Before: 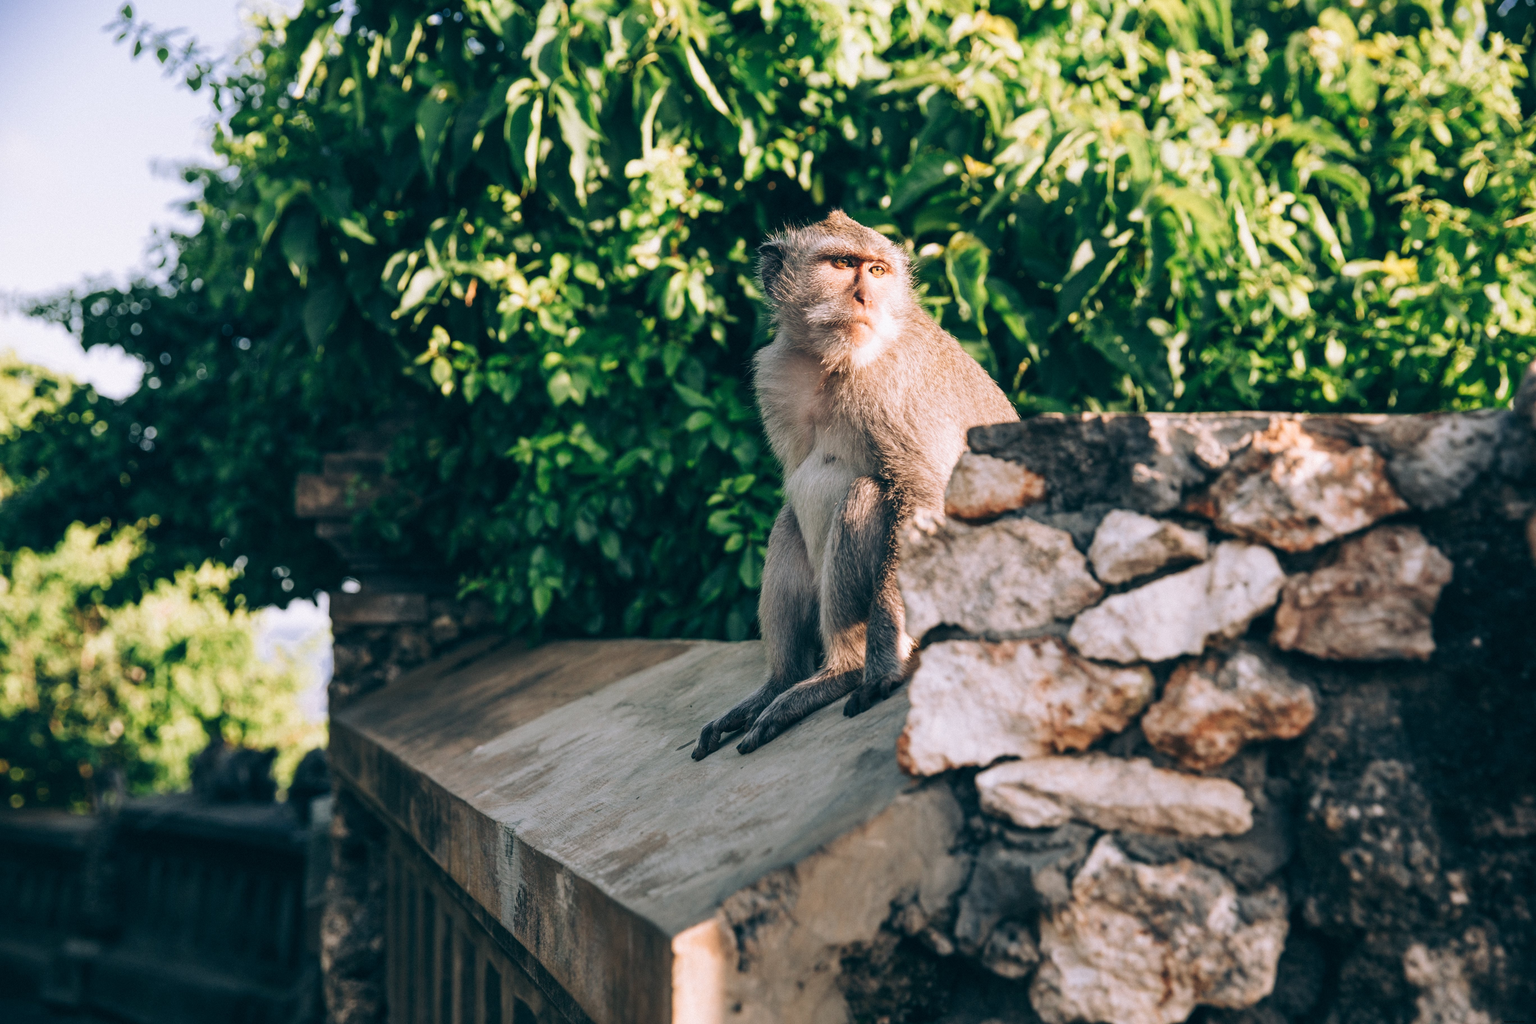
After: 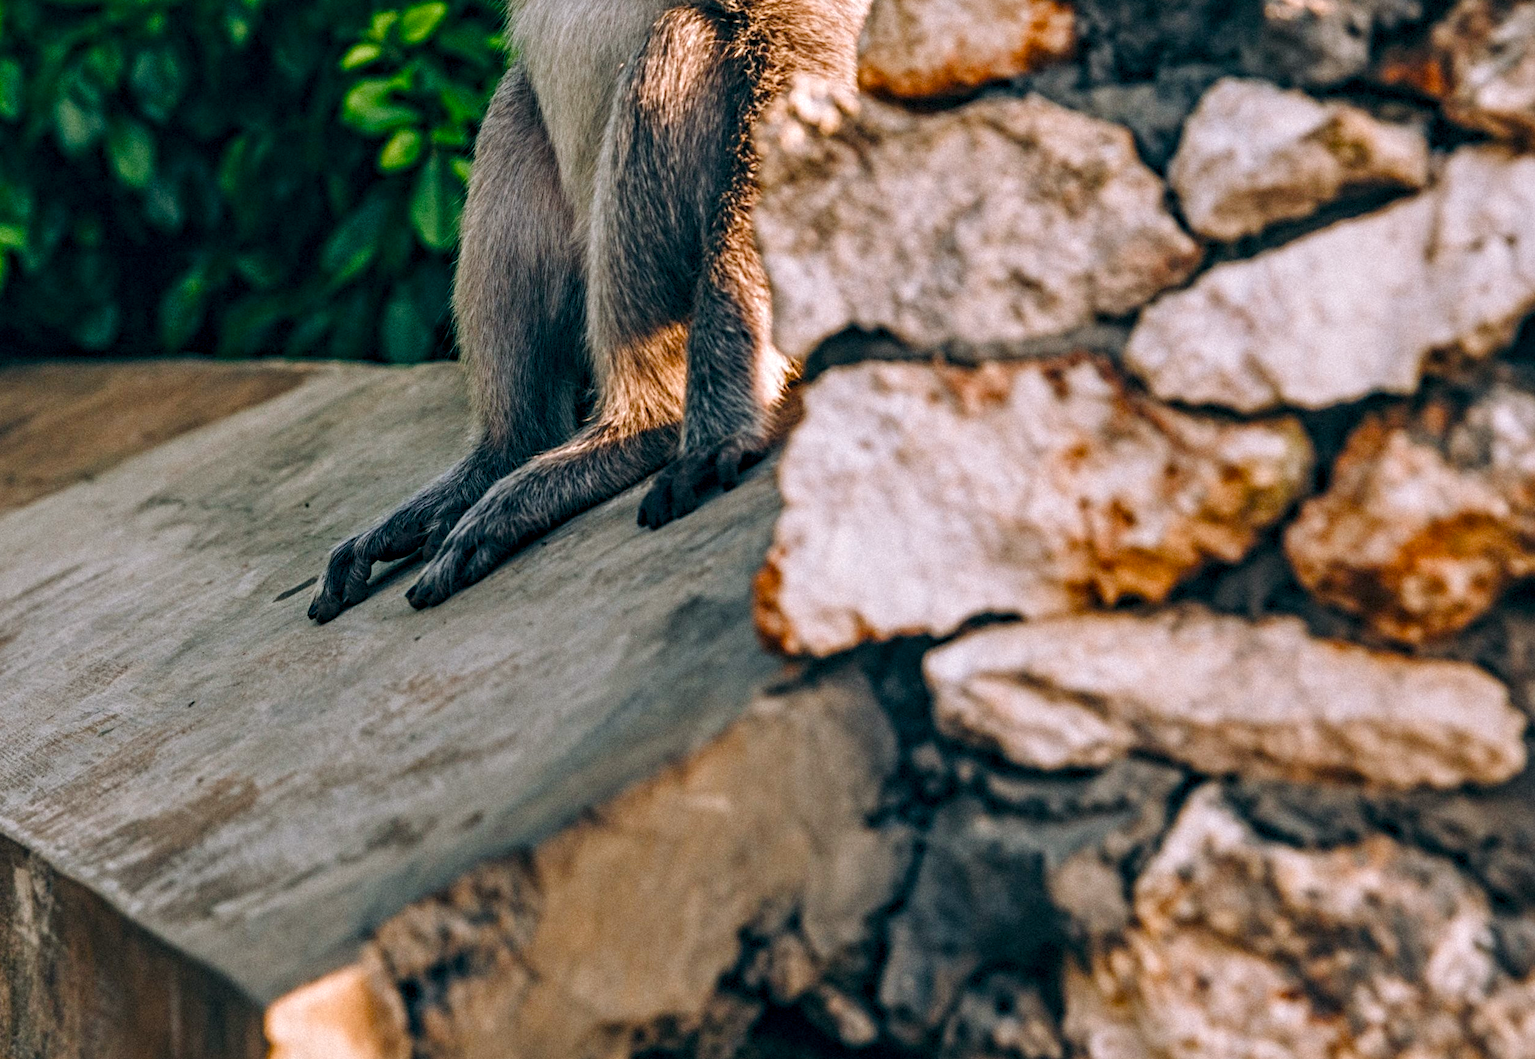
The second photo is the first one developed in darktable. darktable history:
crop: left 35.785%, top 46.252%, right 18.108%, bottom 6.047%
local contrast: on, module defaults
color balance rgb: power › luminance -3.816%, power › chroma 0.544%, power › hue 42.07°, perceptual saturation grading › global saturation 40.252%, perceptual saturation grading › highlights -24.764%, perceptual saturation grading › mid-tones 34.976%, perceptual saturation grading › shadows 34.634%, global vibrance 14.639%
contrast equalizer: octaves 7, y [[0.5, 0.501, 0.525, 0.597, 0.58, 0.514], [0.5 ×6], [0.5 ×6], [0 ×6], [0 ×6]]
